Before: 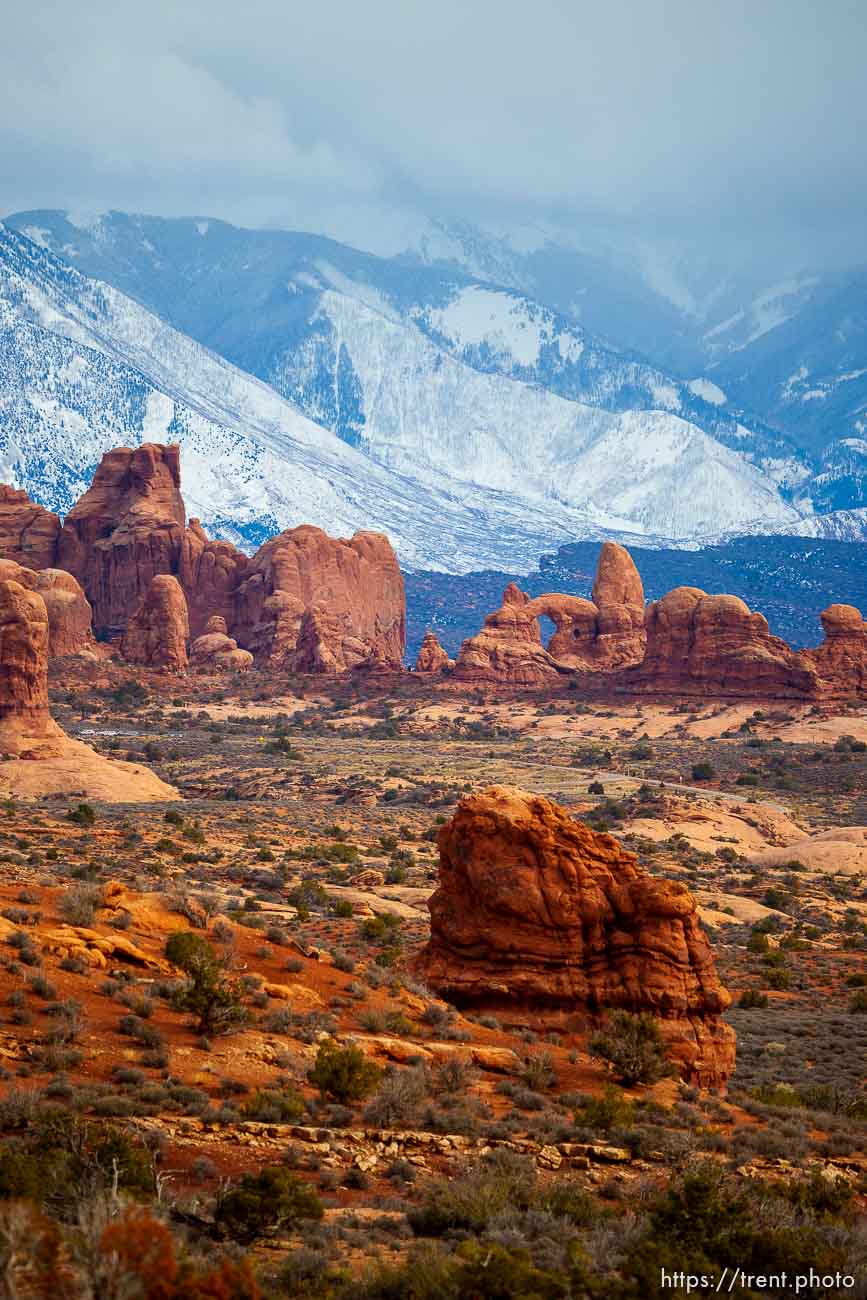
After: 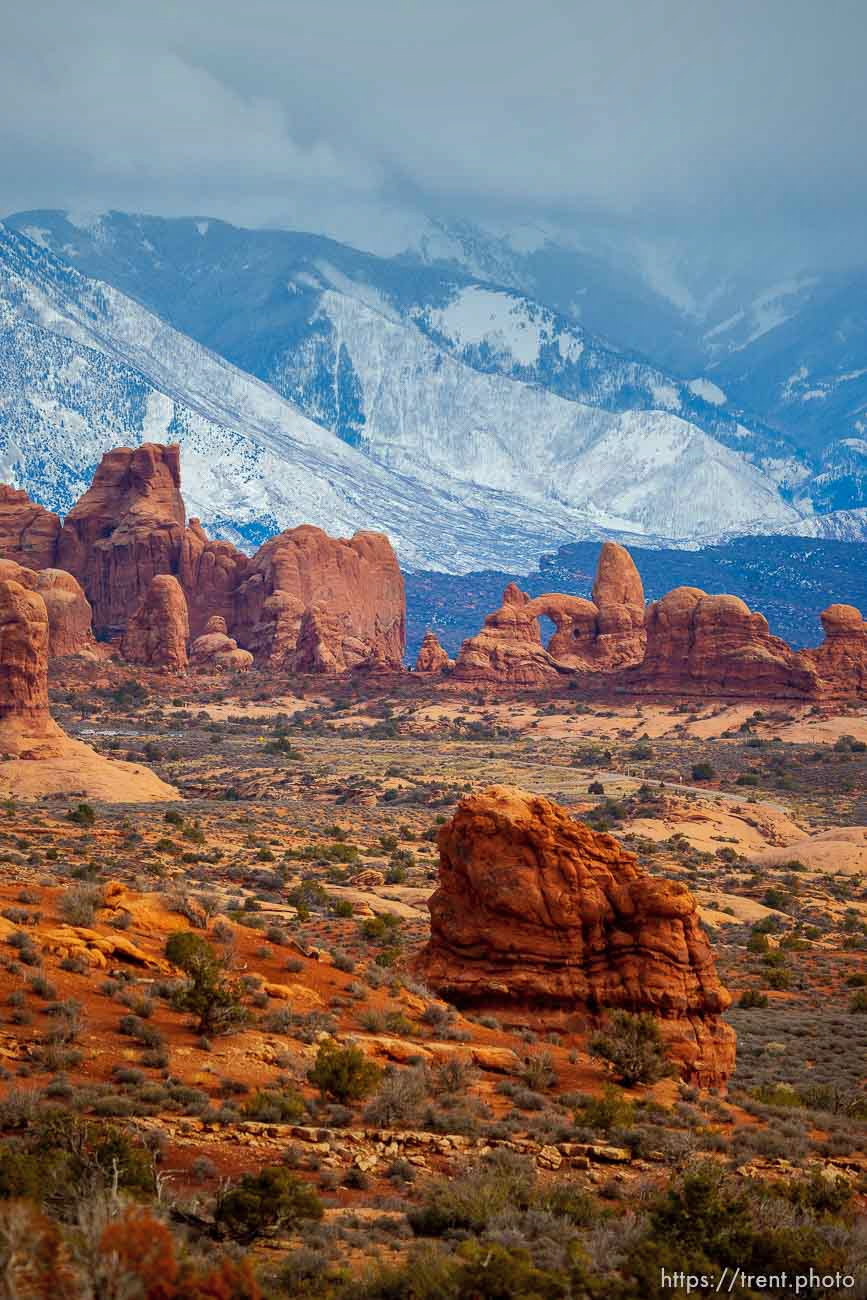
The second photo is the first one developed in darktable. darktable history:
color correction: highlights a* -0.182, highlights b* -0.124
shadows and highlights: shadows 40, highlights -60
